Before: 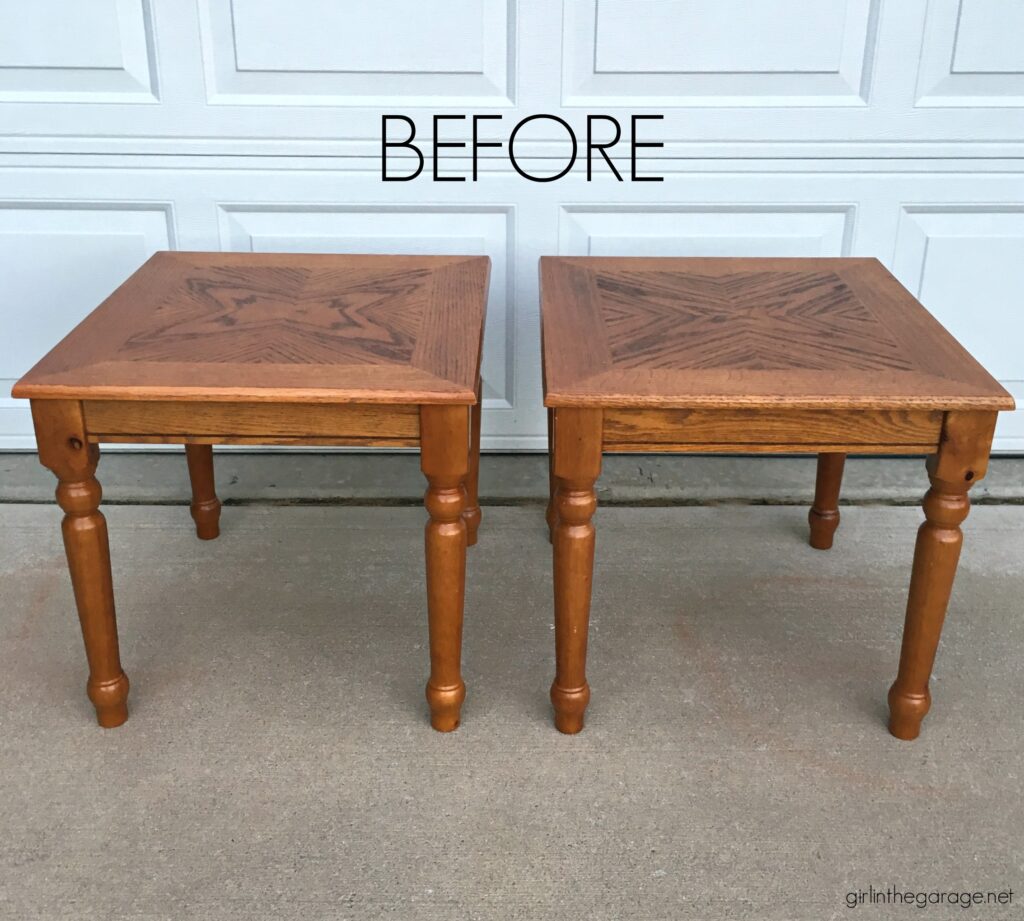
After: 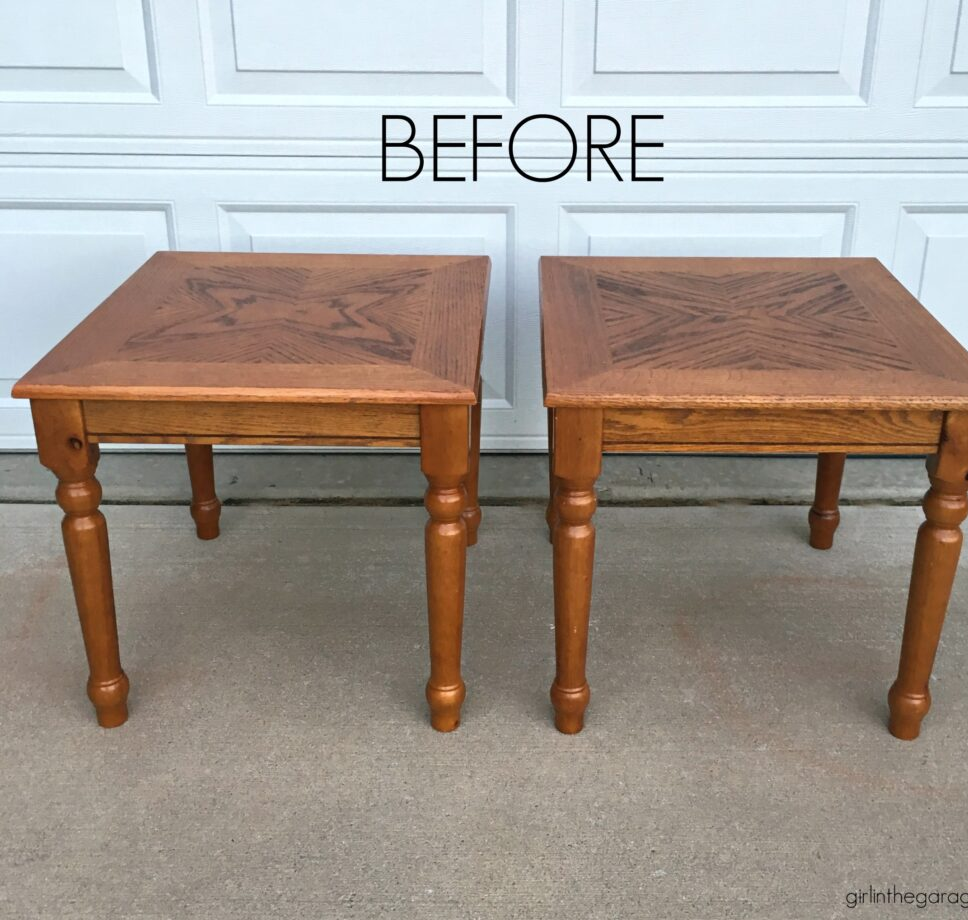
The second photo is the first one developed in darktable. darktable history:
crop and rotate: left 0%, right 5.403%
